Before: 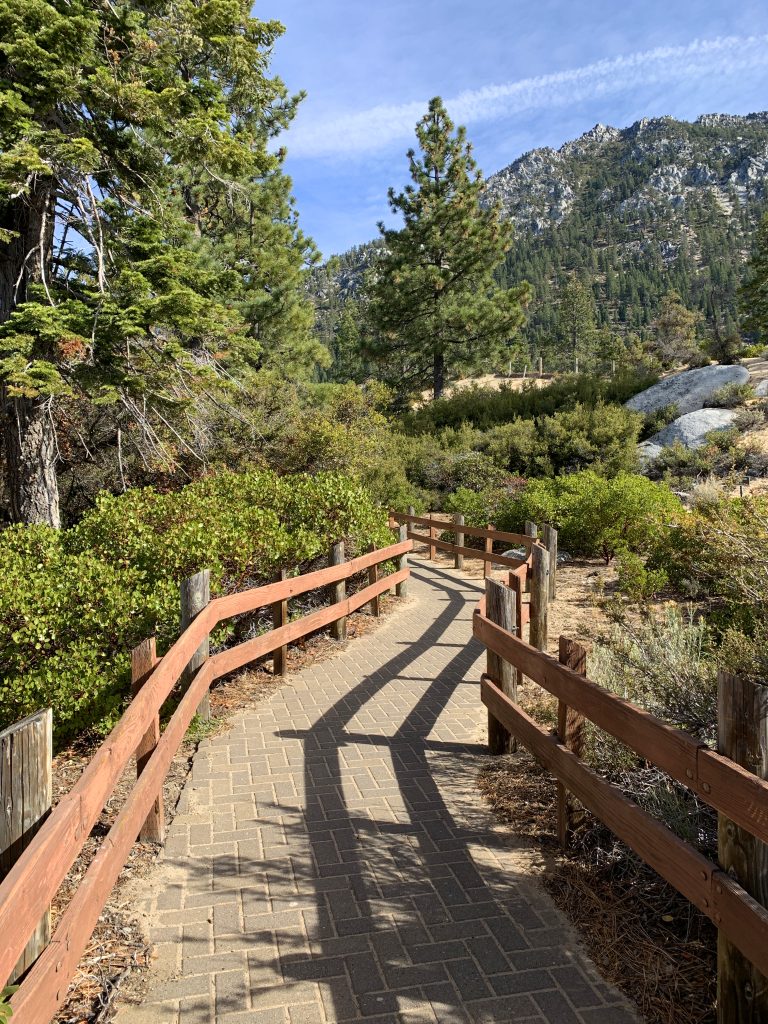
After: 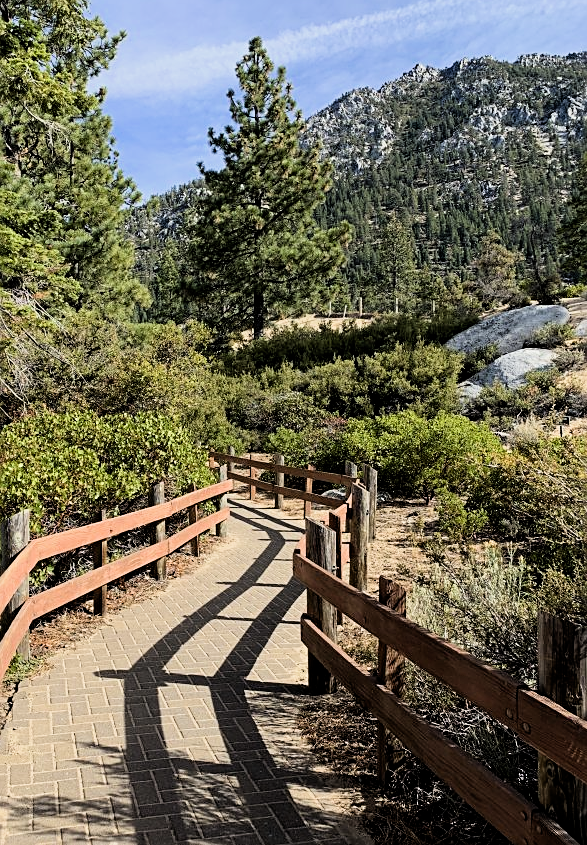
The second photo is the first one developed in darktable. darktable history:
filmic rgb: middle gray luminance 10.24%, black relative exposure -8.62 EV, white relative exposure 3.33 EV, target black luminance 0%, hardness 5.21, latitude 44.69%, contrast 1.313, highlights saturation mix 6.07%, shadows ↔ highlights balance 25%
crop: left 23.451%, top 5.864%, bottom 11.562%
sharpen: on, module defaults
